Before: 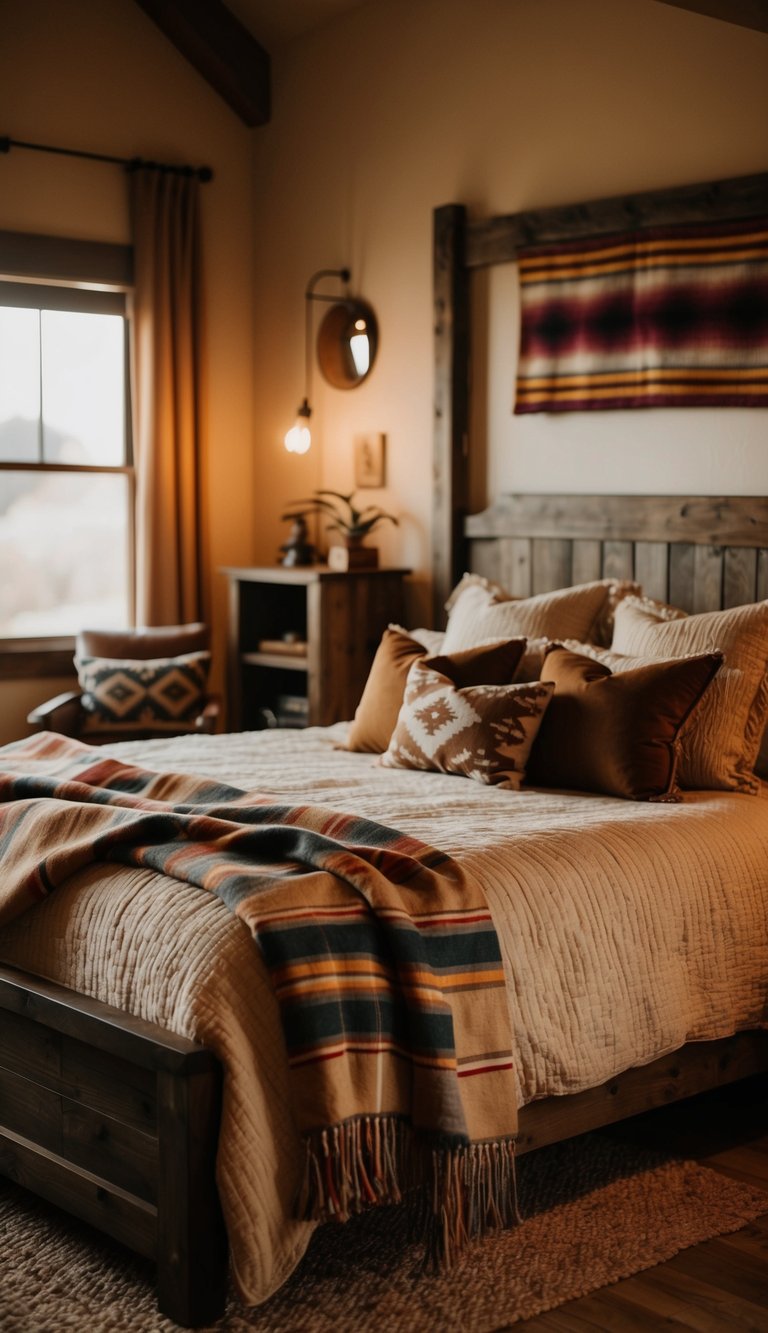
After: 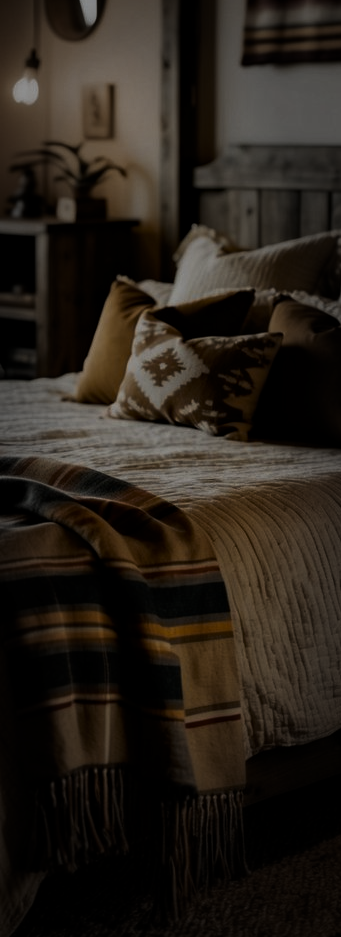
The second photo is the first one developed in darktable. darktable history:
crop: left 35.432%, top 26.233%, right 20.145%, bottom 3.432%
shadows and highlights: shadows 0, highlights 40
exposure: exposure -0.492 EV, compensate highlight preservation false
vignetting: fall-off start 48.41%, automatic ratio true, width/height ratio 1.29, unbound false
haze removal: compatibility mode true, adaptive false
color contrast: green-magenta contrast 0.85, blue-yellow contrast 1.25, unbound 0
levels: levels [0, 0.618, 1]
